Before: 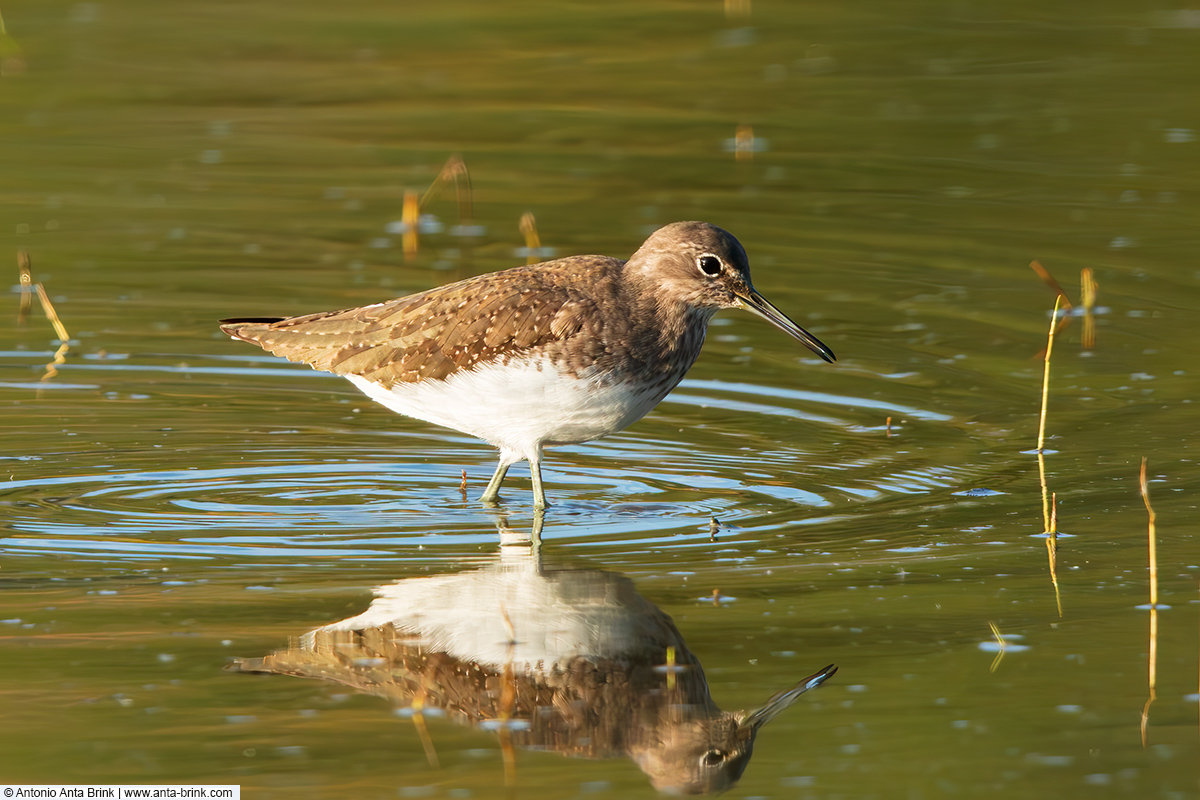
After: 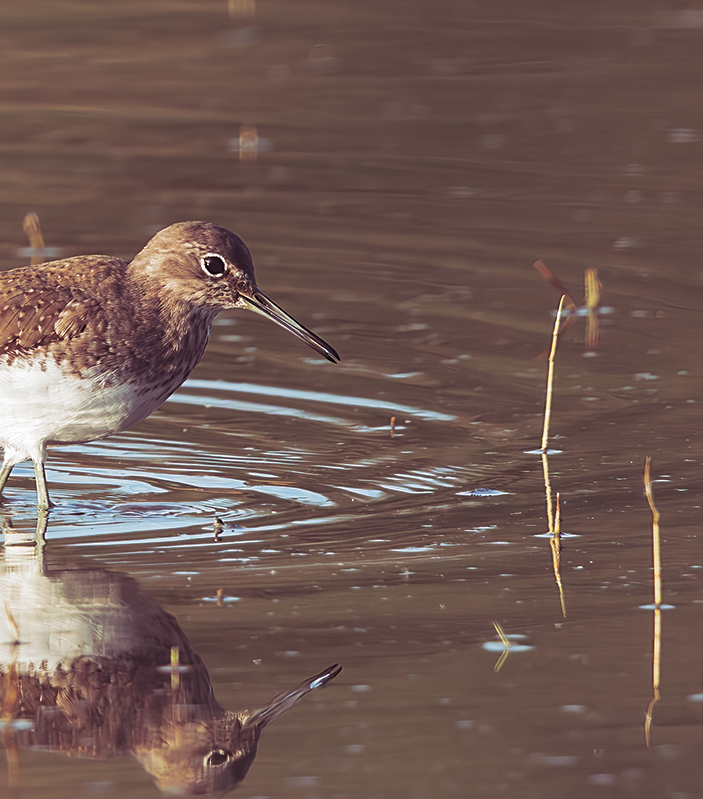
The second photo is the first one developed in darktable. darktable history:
color zones: curves: ch0 [(0, 0.5) (0.125, 0.4) (0.25, 0.5) (0.375, 0.4) (0.5, 0.4) (0.625, 0.6) (0.75, 0.6) (0.875, 0.5)]; ch1 [(0, 0.35) (0.125, 0.45) (0.25, 0.35) (0.375, 0.35) (0.5, 0.35) (0.625, 0.35) (0.75, 0.45) (0.875, 0.35)]; ch2 [(0, 0.6) (0.125, 0.5) (0.25, 0.5) (0.375, 0.6) (0.5, 0.6) (0.625, 0.5) (0.75, 0.5) (0.875, 0.5)]
crop: left 41.402%
sharpen: on, module defaults
split-toning: shadows › hue 316.8°, shadows › saturation 0.47, highlights › hue 201.6°, highlights › saturation 0, balance -41.97, compress 28.01%
contrast brightness saturation: contrast 0.04, saturation 0.16
haze removal: compatibility mode true, adaptive false
color balance: lift [1.01, 1, 1, 1], gamma [1.097, 1, 1, 1], gain [0.85, 1, 1, 1]
